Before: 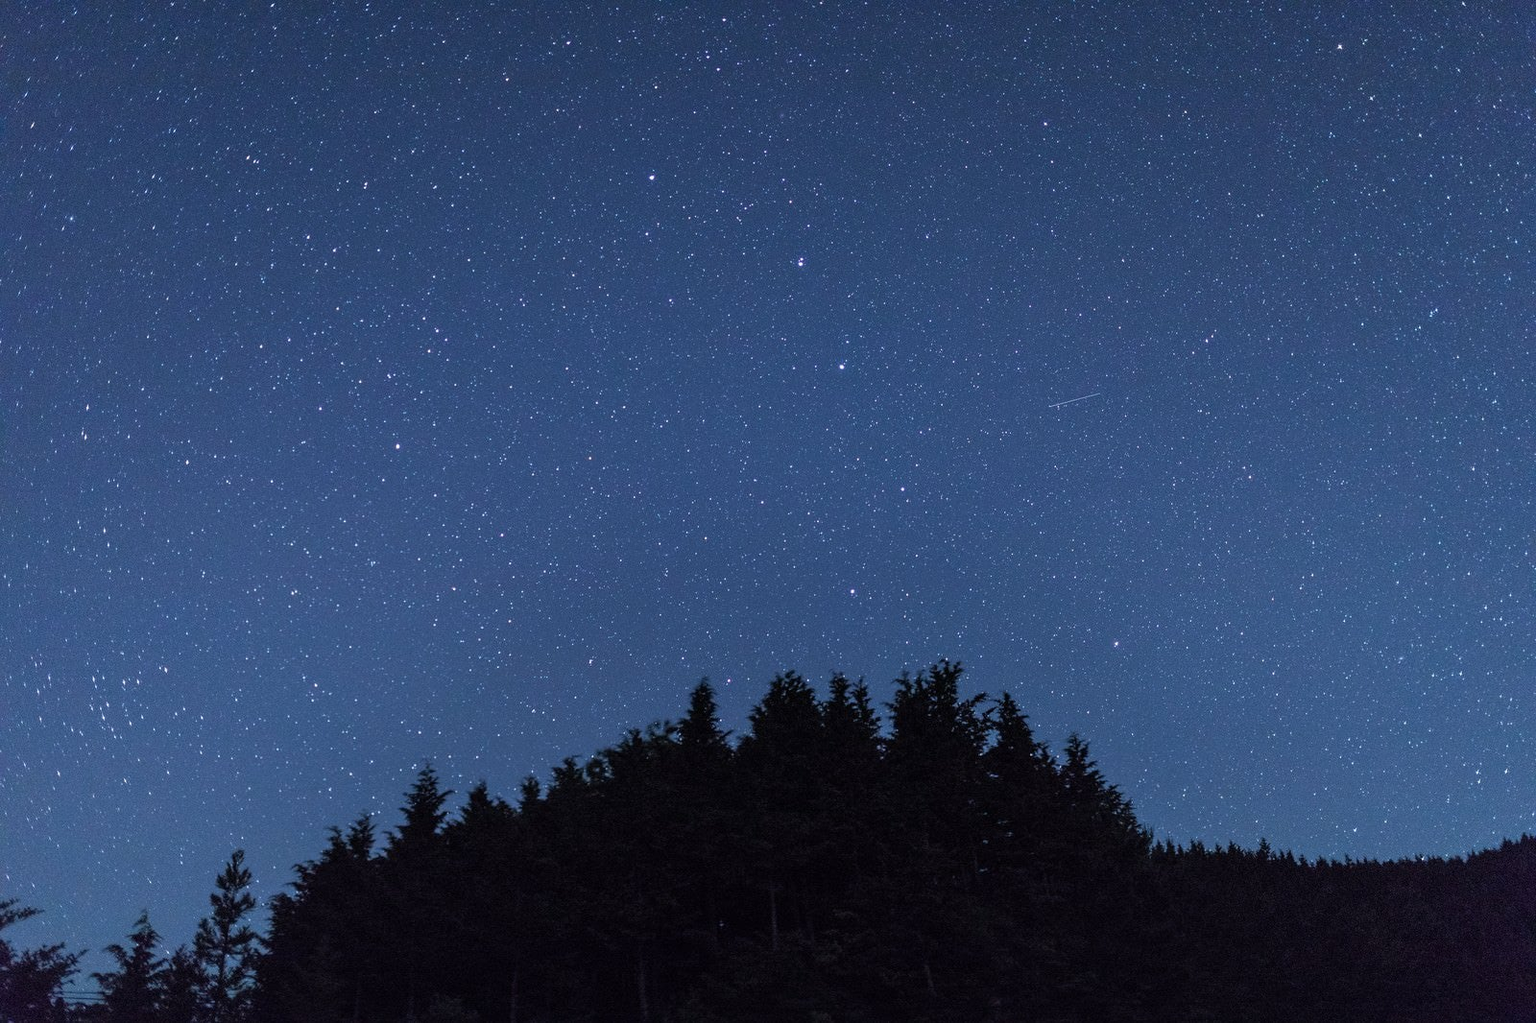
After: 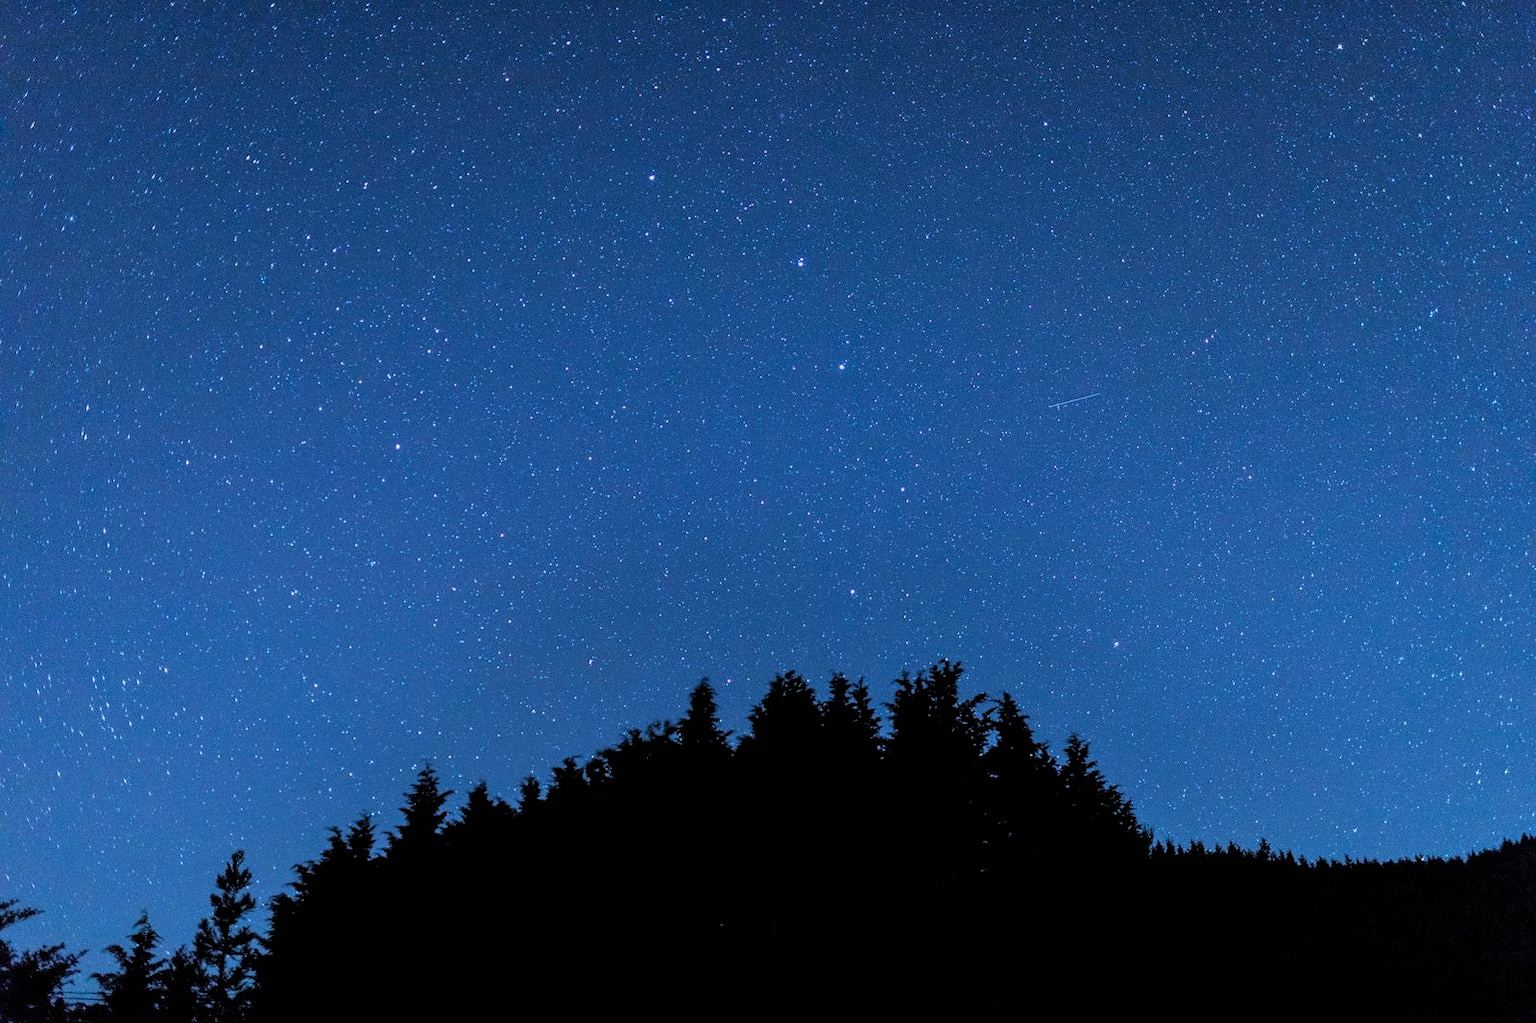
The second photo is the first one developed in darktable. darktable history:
filmic rgb: black relative exposure -3.9 EV, white relative exposure 3.15 EV, hardness 2.87
contrast brightness saturation: contrast 0.071, brightness 0.077, saturation 0.184
color calibration: illuminant F (fluorescent), F source F9 (Cool White Deluxe 4150 K) – high CRI, x 0.375, y 0.373, temperature 4160.03 K, saturation algorithm version 1 (2020)
